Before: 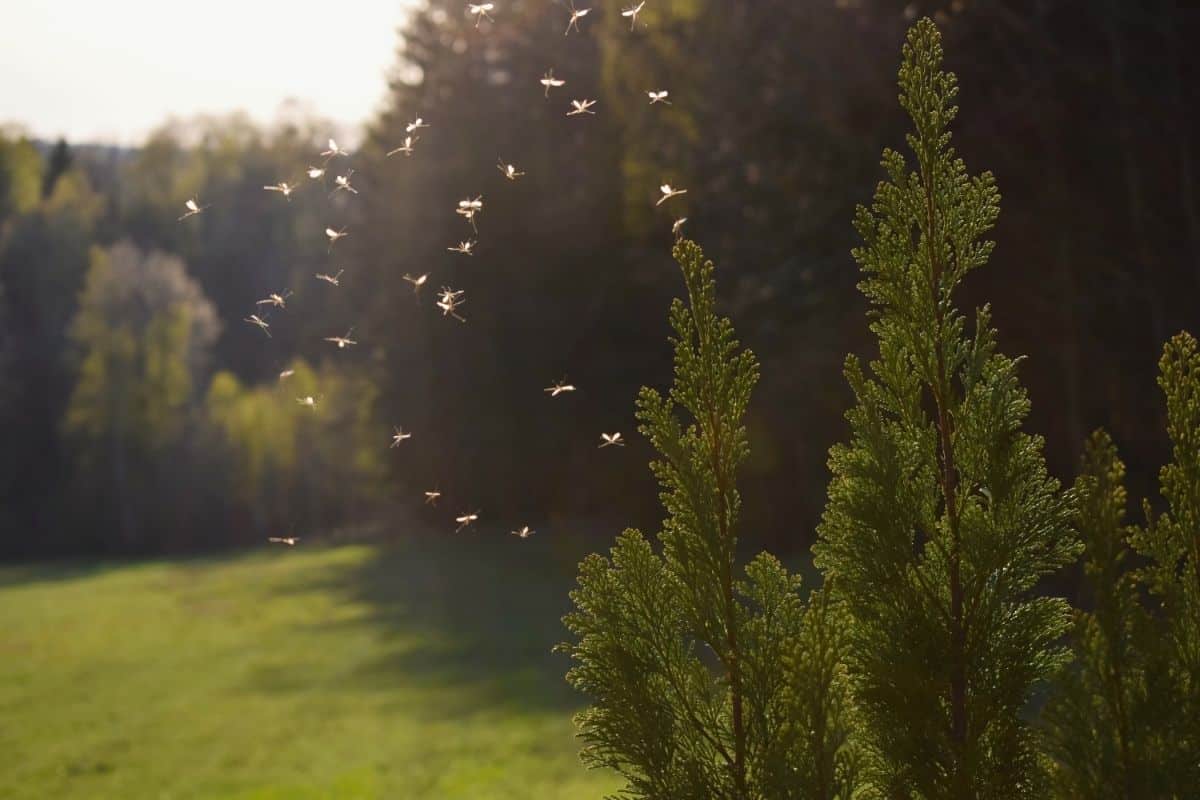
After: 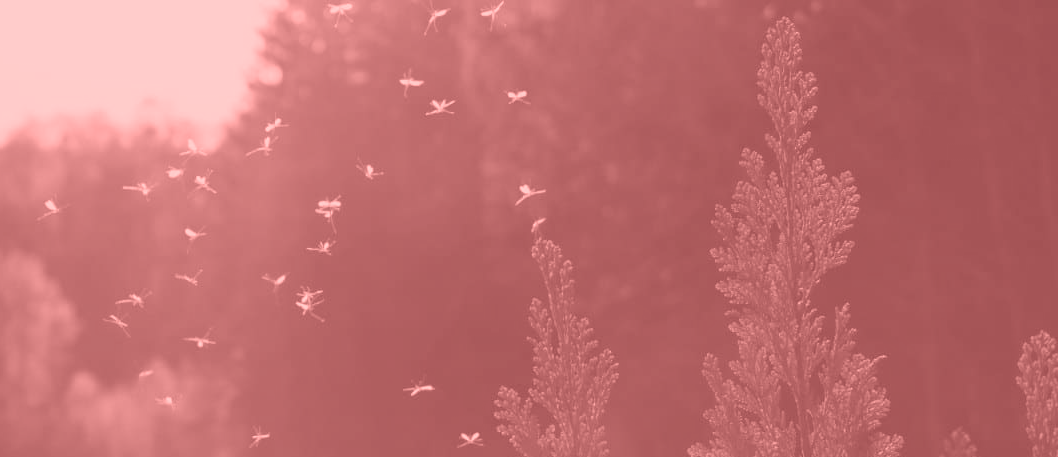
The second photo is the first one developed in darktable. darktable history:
crop and rotate: left 11.812%, bottom 42.776%
colorize: saturation 51%, source mix 50.67%, lightness 50.67%
